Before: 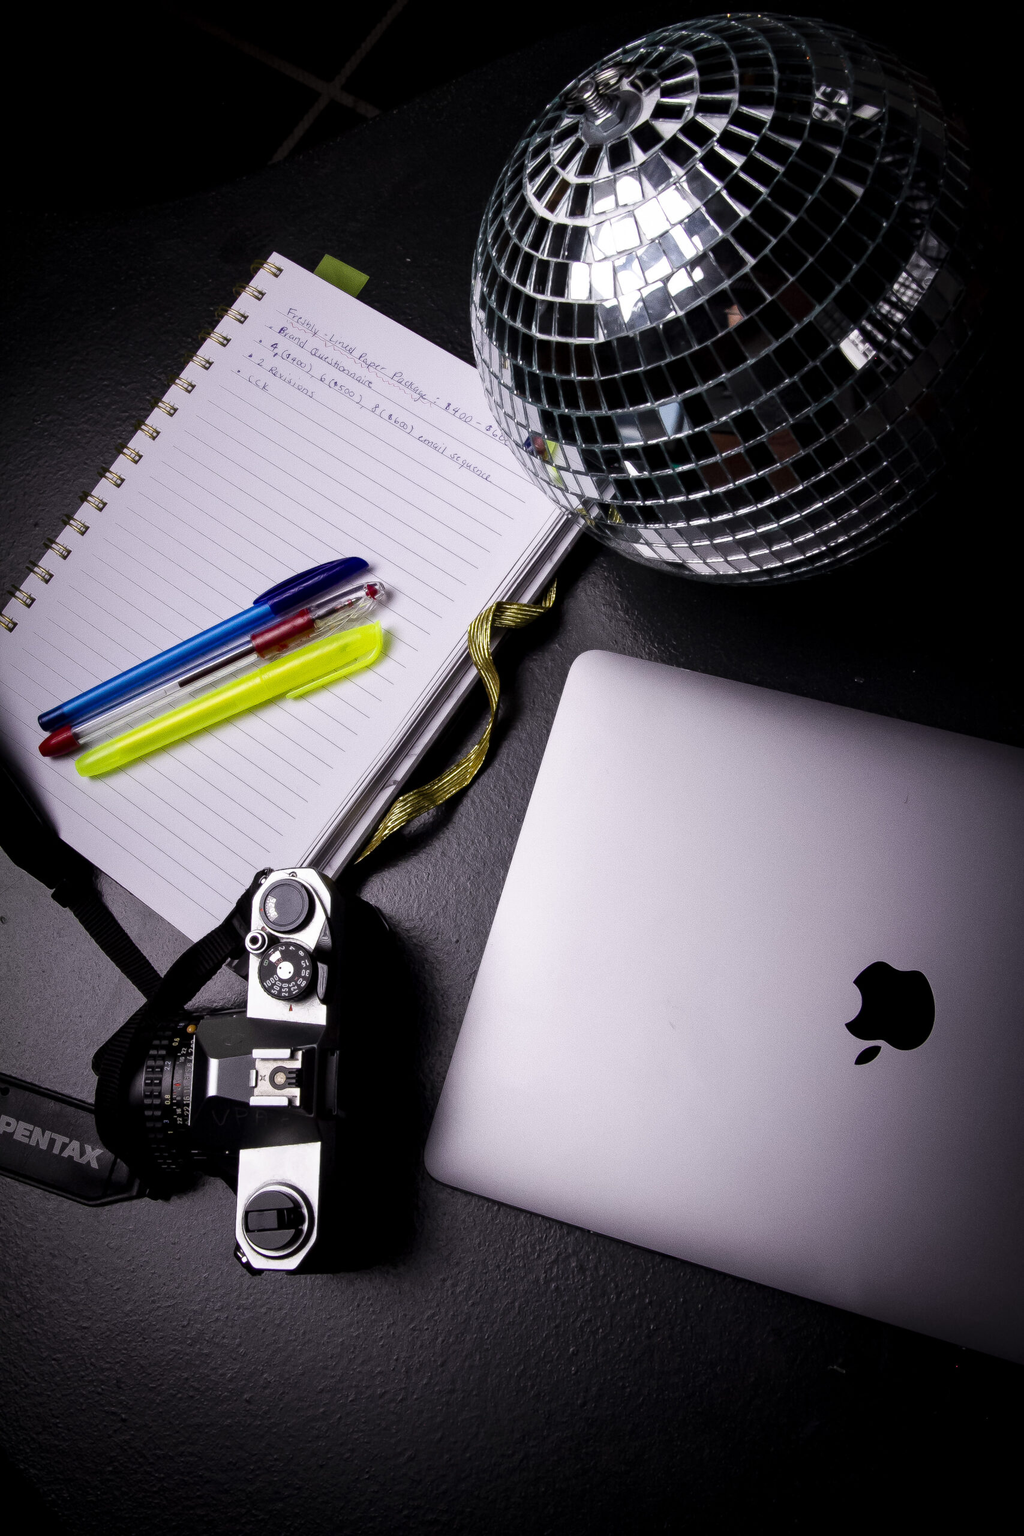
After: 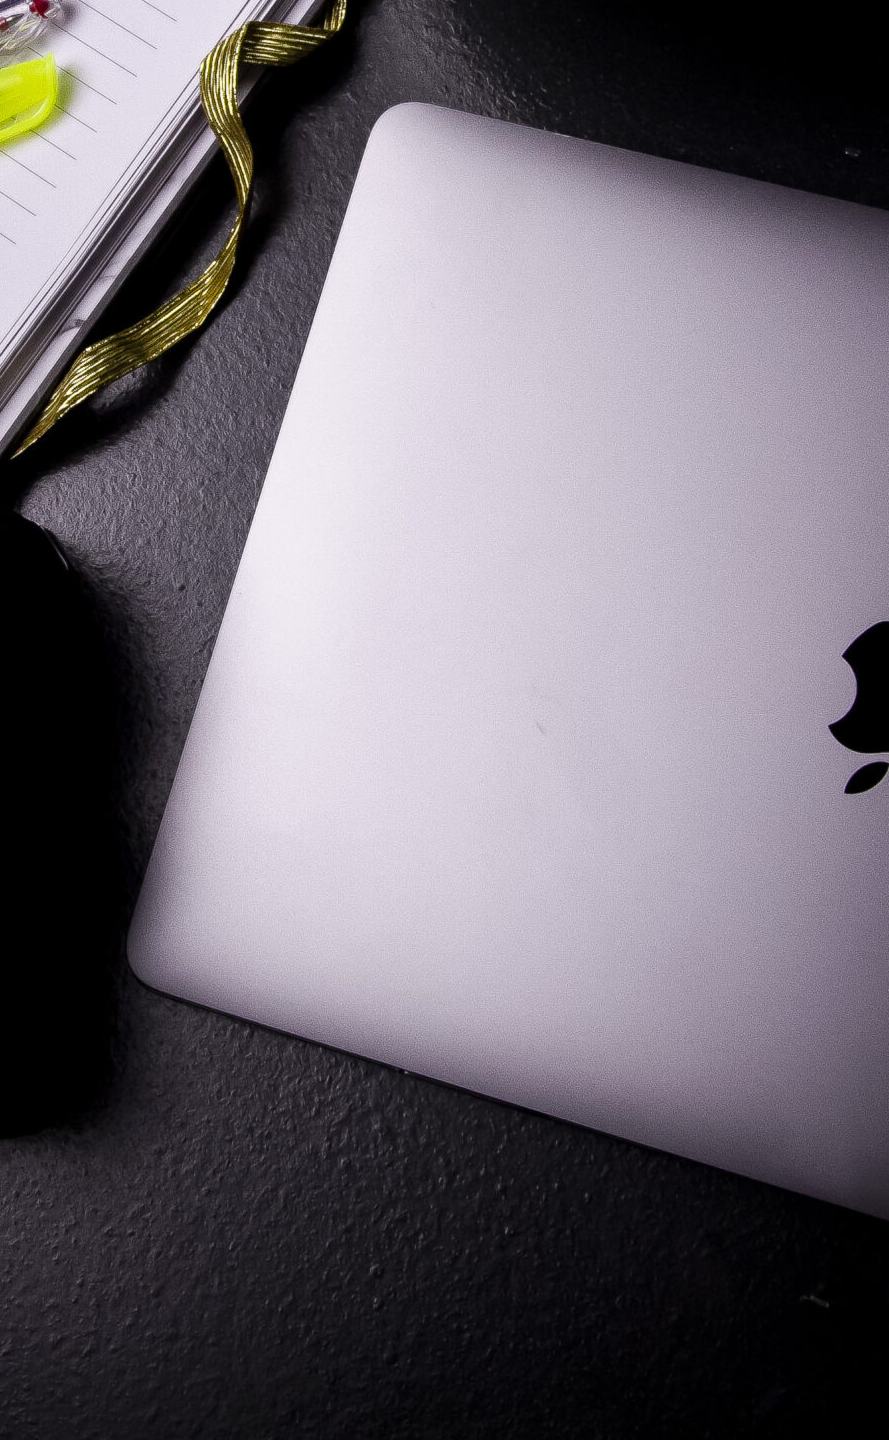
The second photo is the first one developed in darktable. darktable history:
crop: left 34.021%, top 38.357%, right 13.885%, bottom 5.354%
